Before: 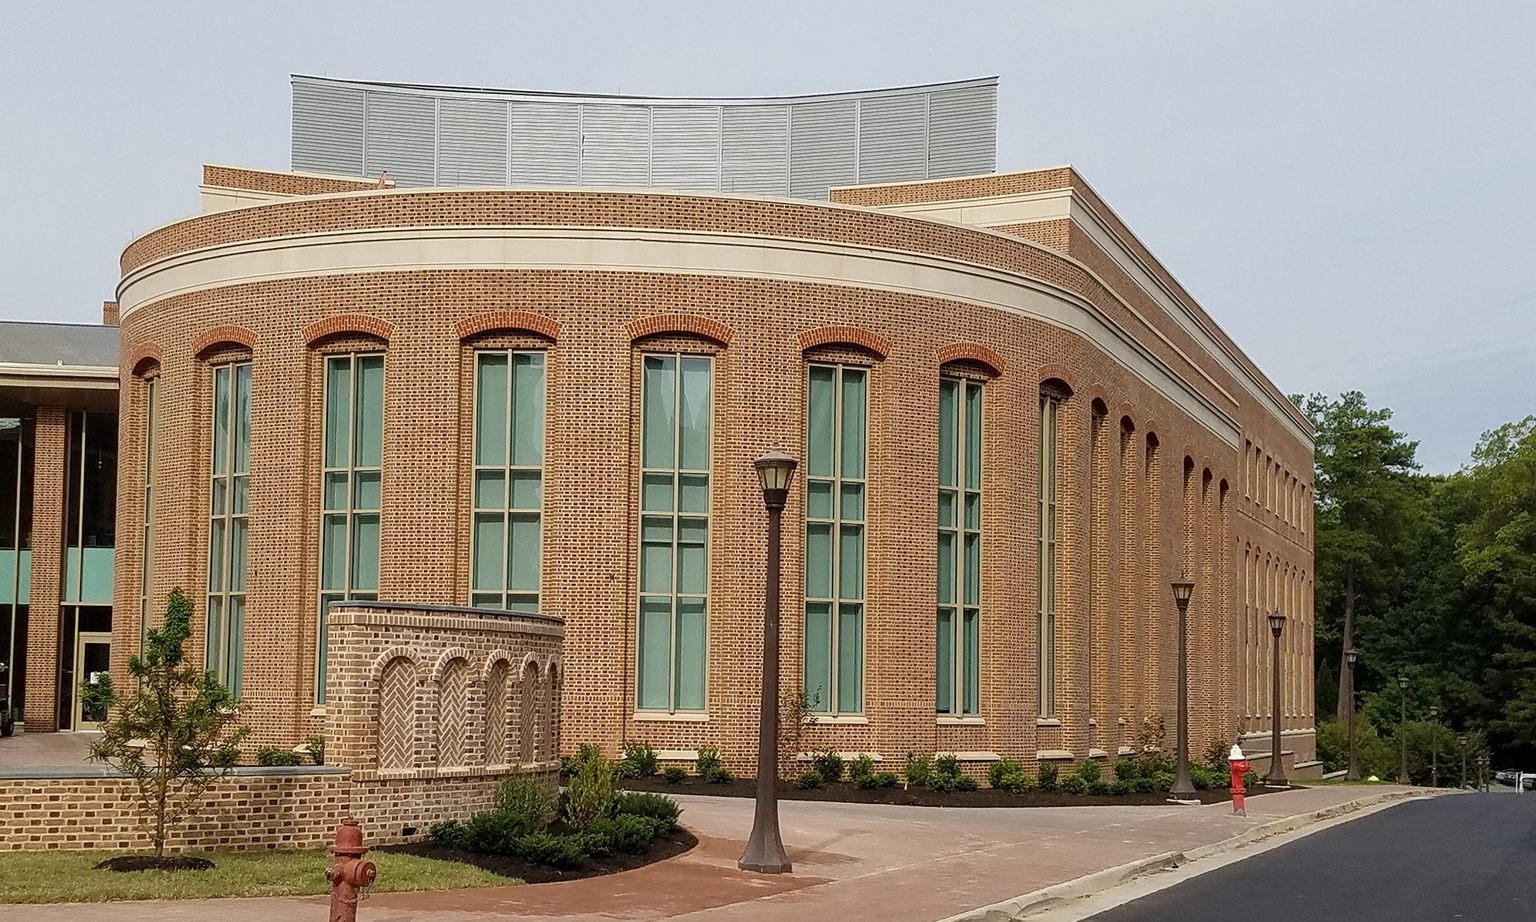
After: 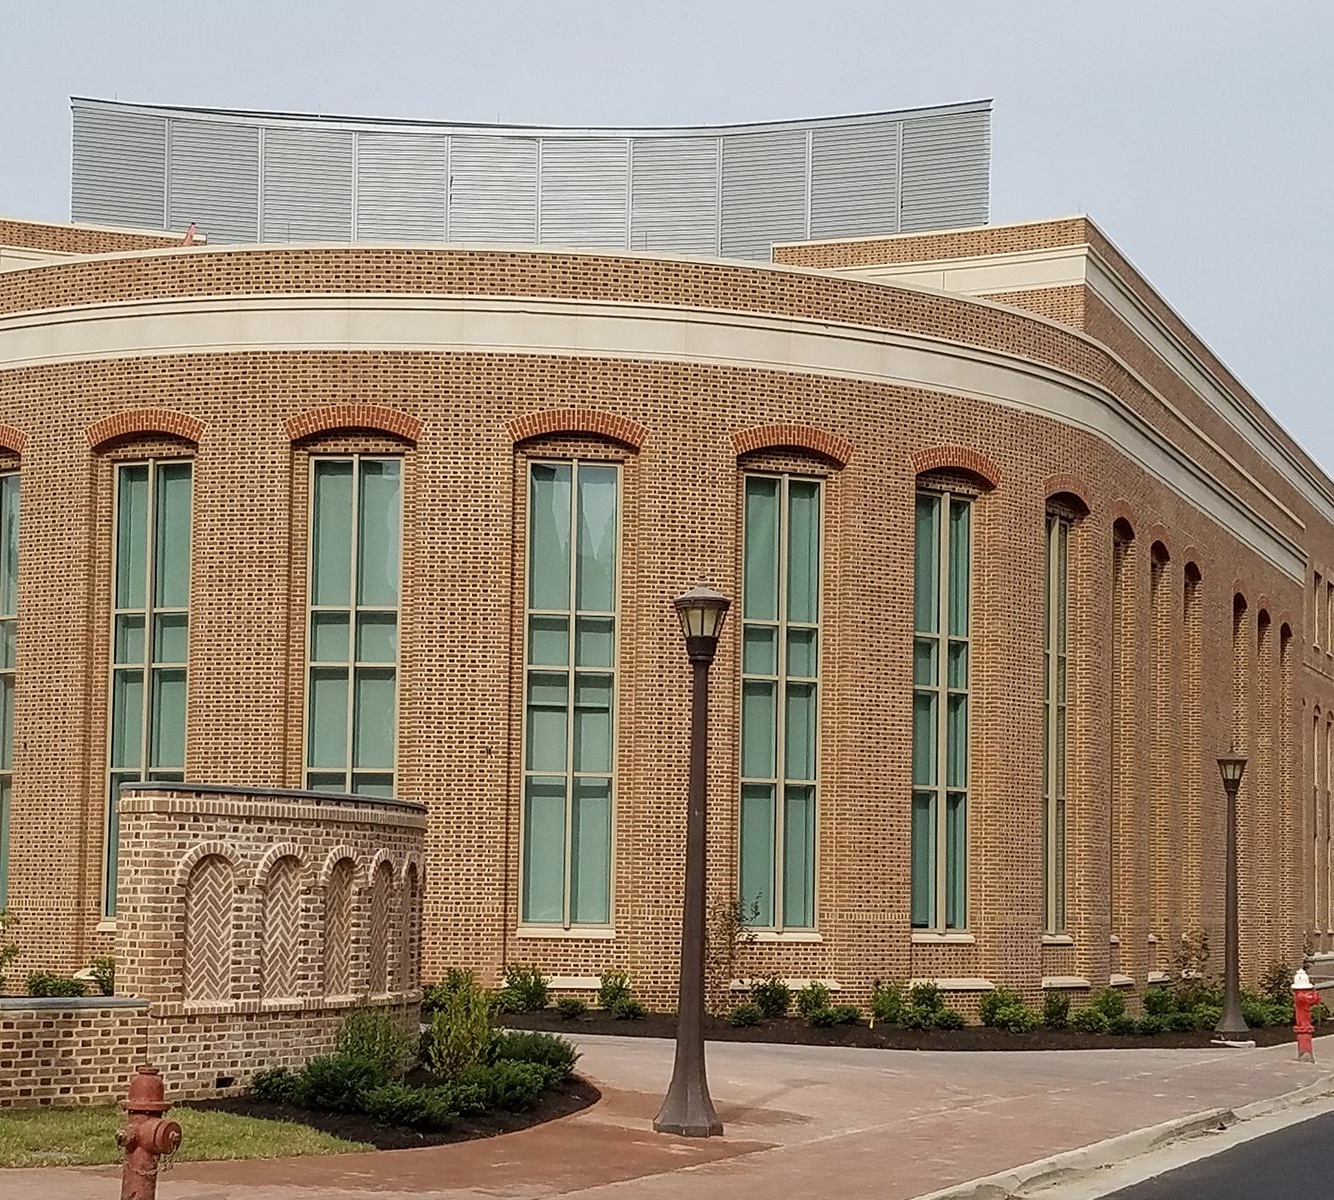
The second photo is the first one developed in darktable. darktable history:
bloom: size 9%, threshold 100%, strength 7%
contrast brightness saturation: saturation -0.05
crop and rotate: left 15.446%, right 17.836%
